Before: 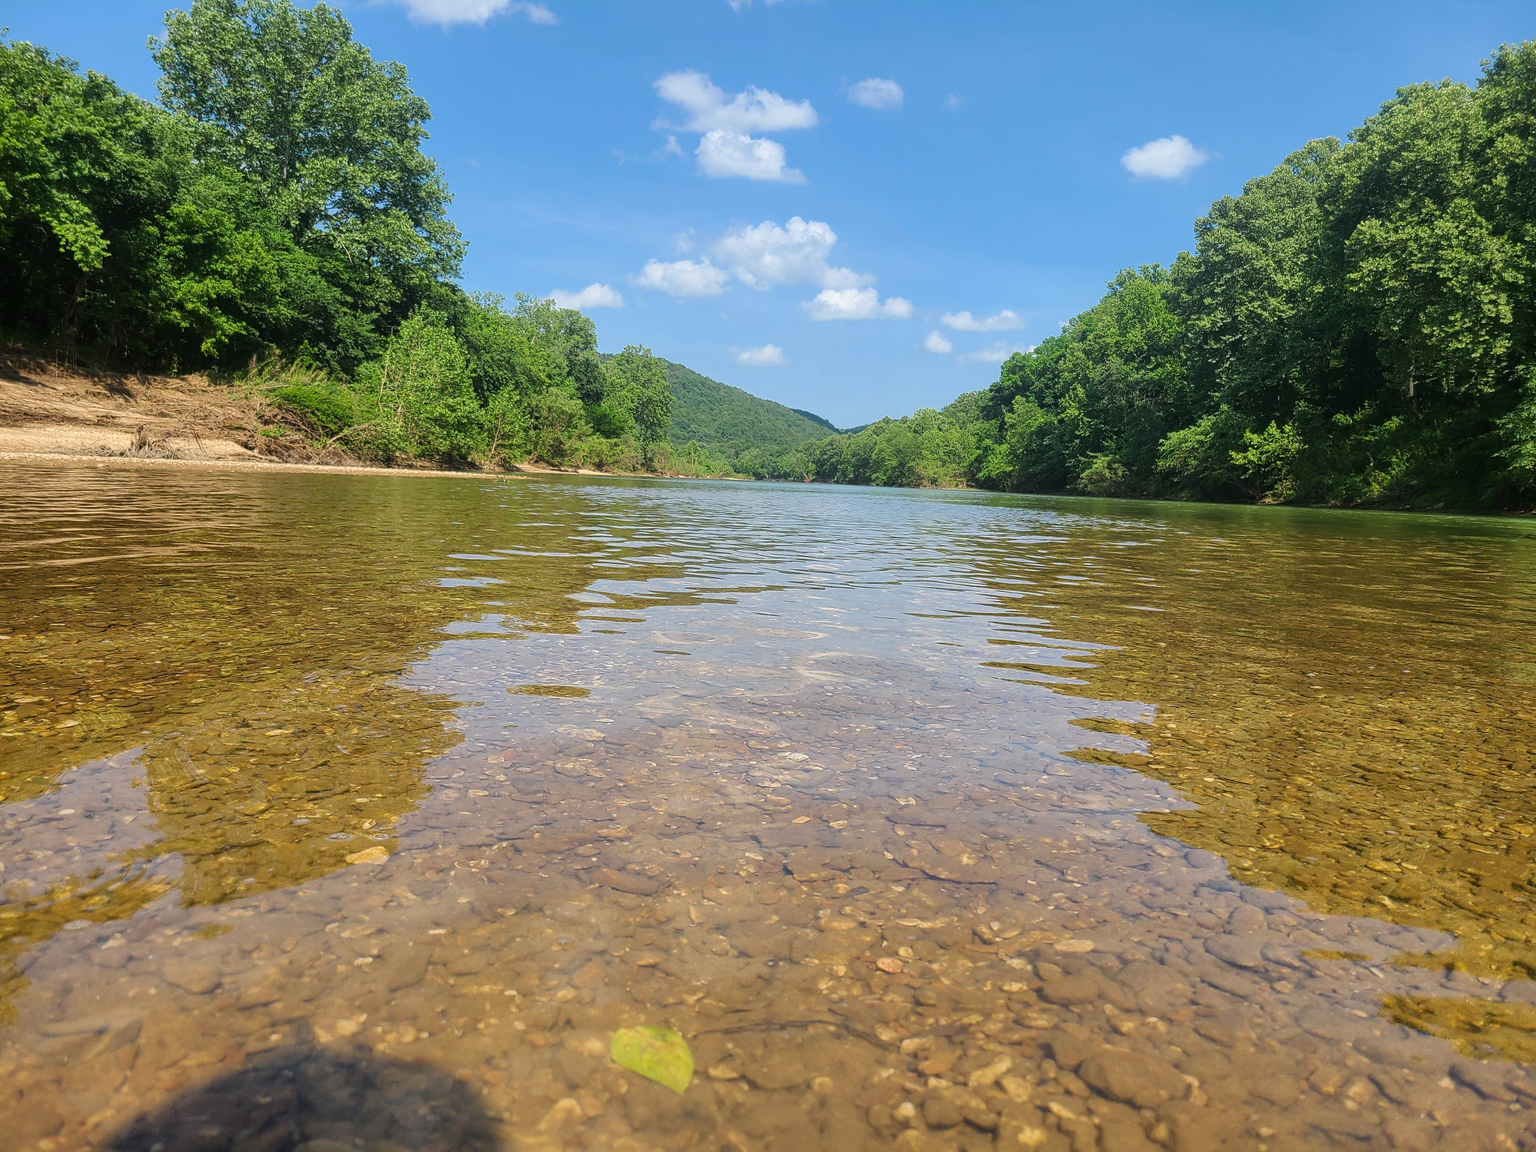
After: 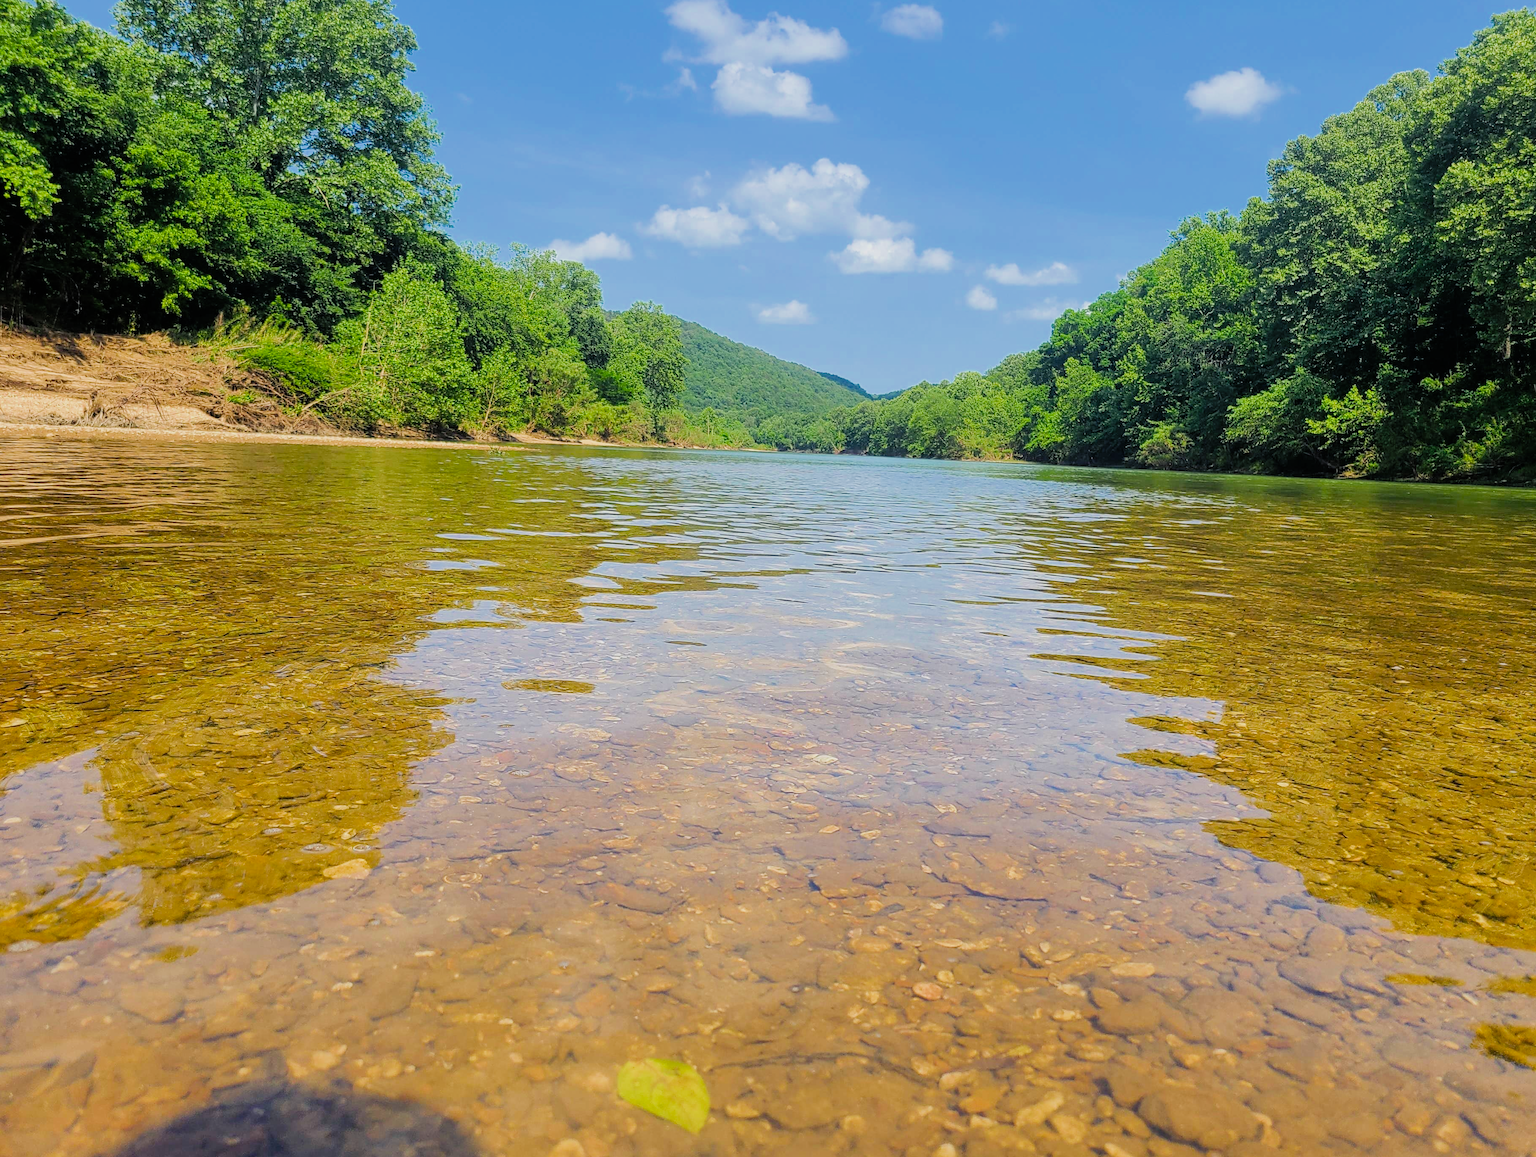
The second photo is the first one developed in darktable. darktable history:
crop: left 3.657%, top 6.498%, right 6.459%, bottom 3.208%
tone equalizer: edges refinement/feathering 500, mask exposure compensation -1.57 EV, preserve details guided filter
color balance rgb: shadows lift › luminance -21.281%, shadows lift › chroma 6.548%, shadows lift › hue 272.83°, perceptual saturation grading › global saturation 19.901%, global vibrance 20%
filmic rgb: black relative exposure -7.71 EV, white relative exposure 4.46 EV, hardness 3.75, latitude 37.38%, contrast 0.978, highlights saturation mix 8.98%, shadows ↔ highlights balance 4.31%, add noise in highlights 0.001, preserve chrominance max RGB, color science v3 (2019), use custom middle-gray values true, contrast in highlights soft
exposure: black level correction 0.001, exposure 0.499 EV, compensate exposure bias true, compensate highlight preservation false
shadows and highlights: shadows 43.23, highlights 6.68
